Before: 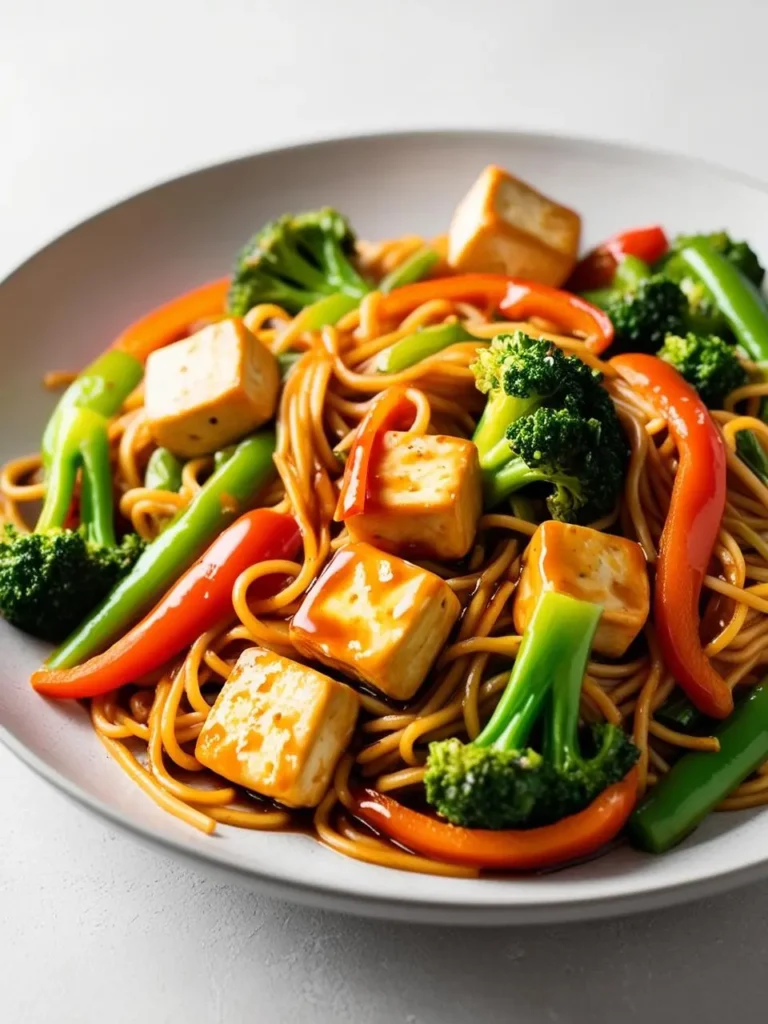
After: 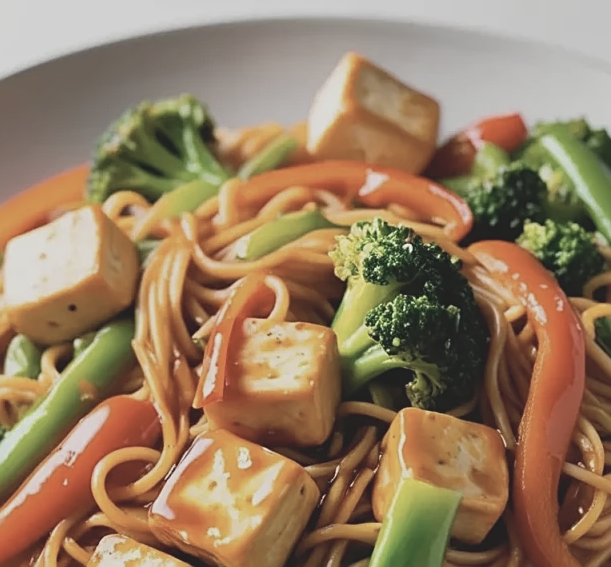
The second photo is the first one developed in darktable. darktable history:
crop: left 18.425%, top 11.105%, right 2.013%, bottom 33.495%
tone equalizer: edges refinement/feathering 500, mask exposure compensation -1.57 EV, preserve details no
sharpen: on, module defaults
contrast brightness saturation: contrast -0.242, saturation -0.442
